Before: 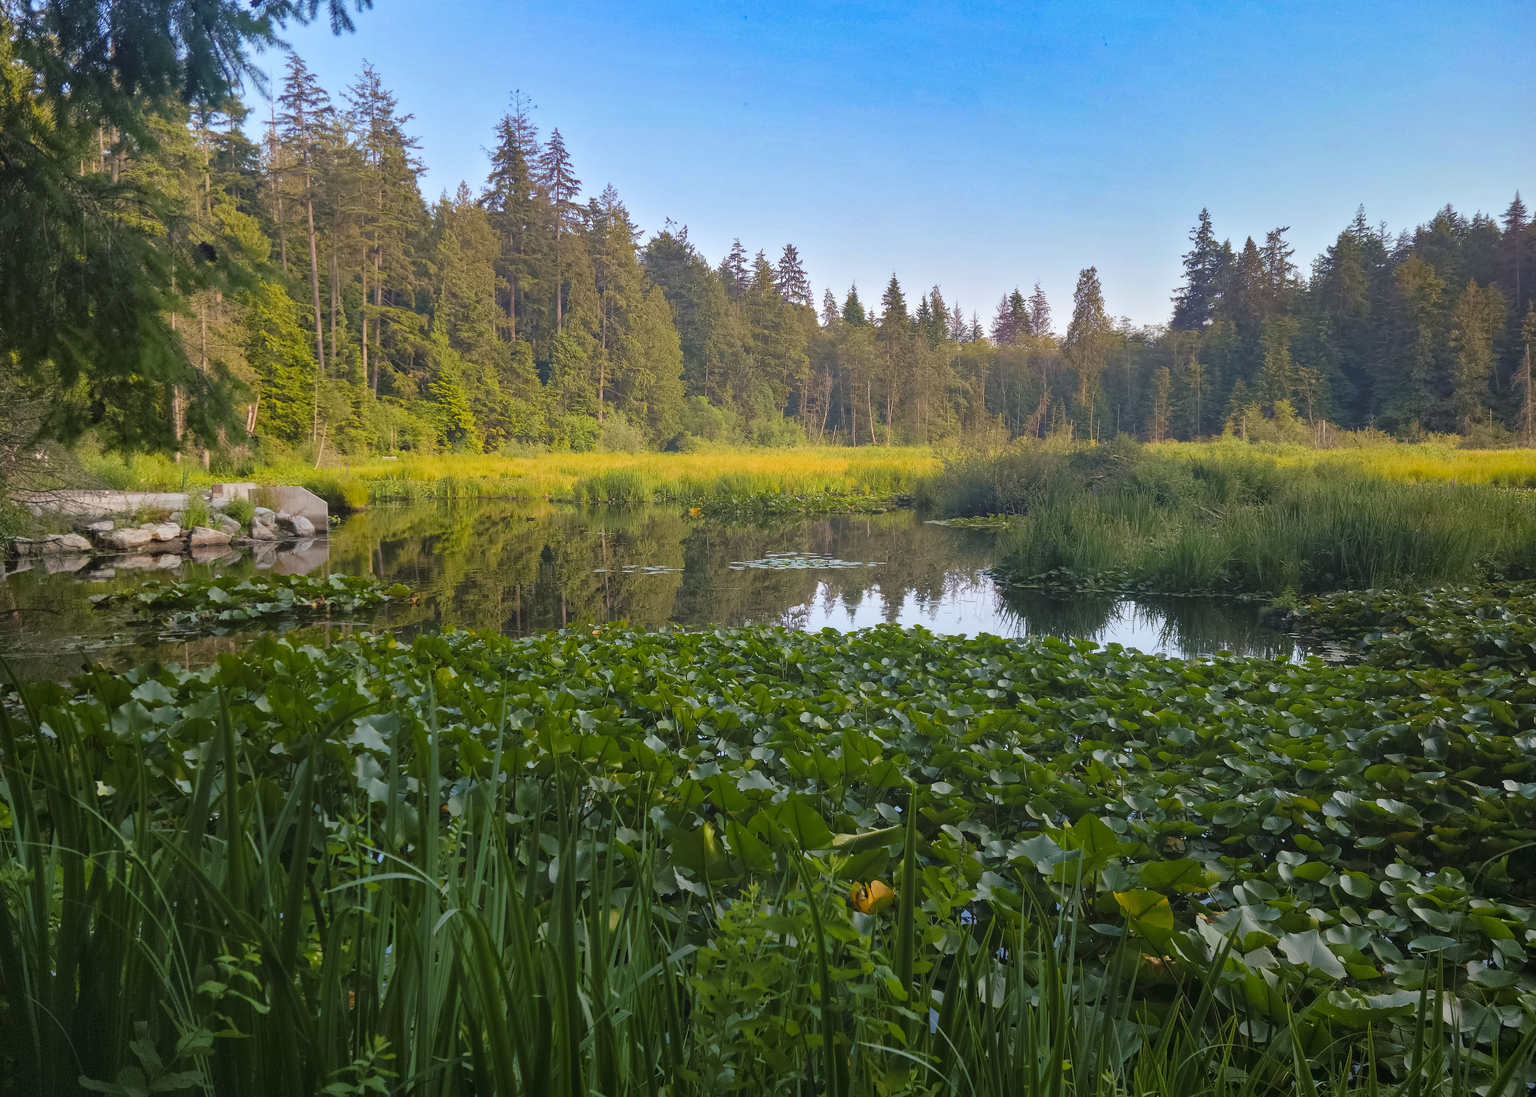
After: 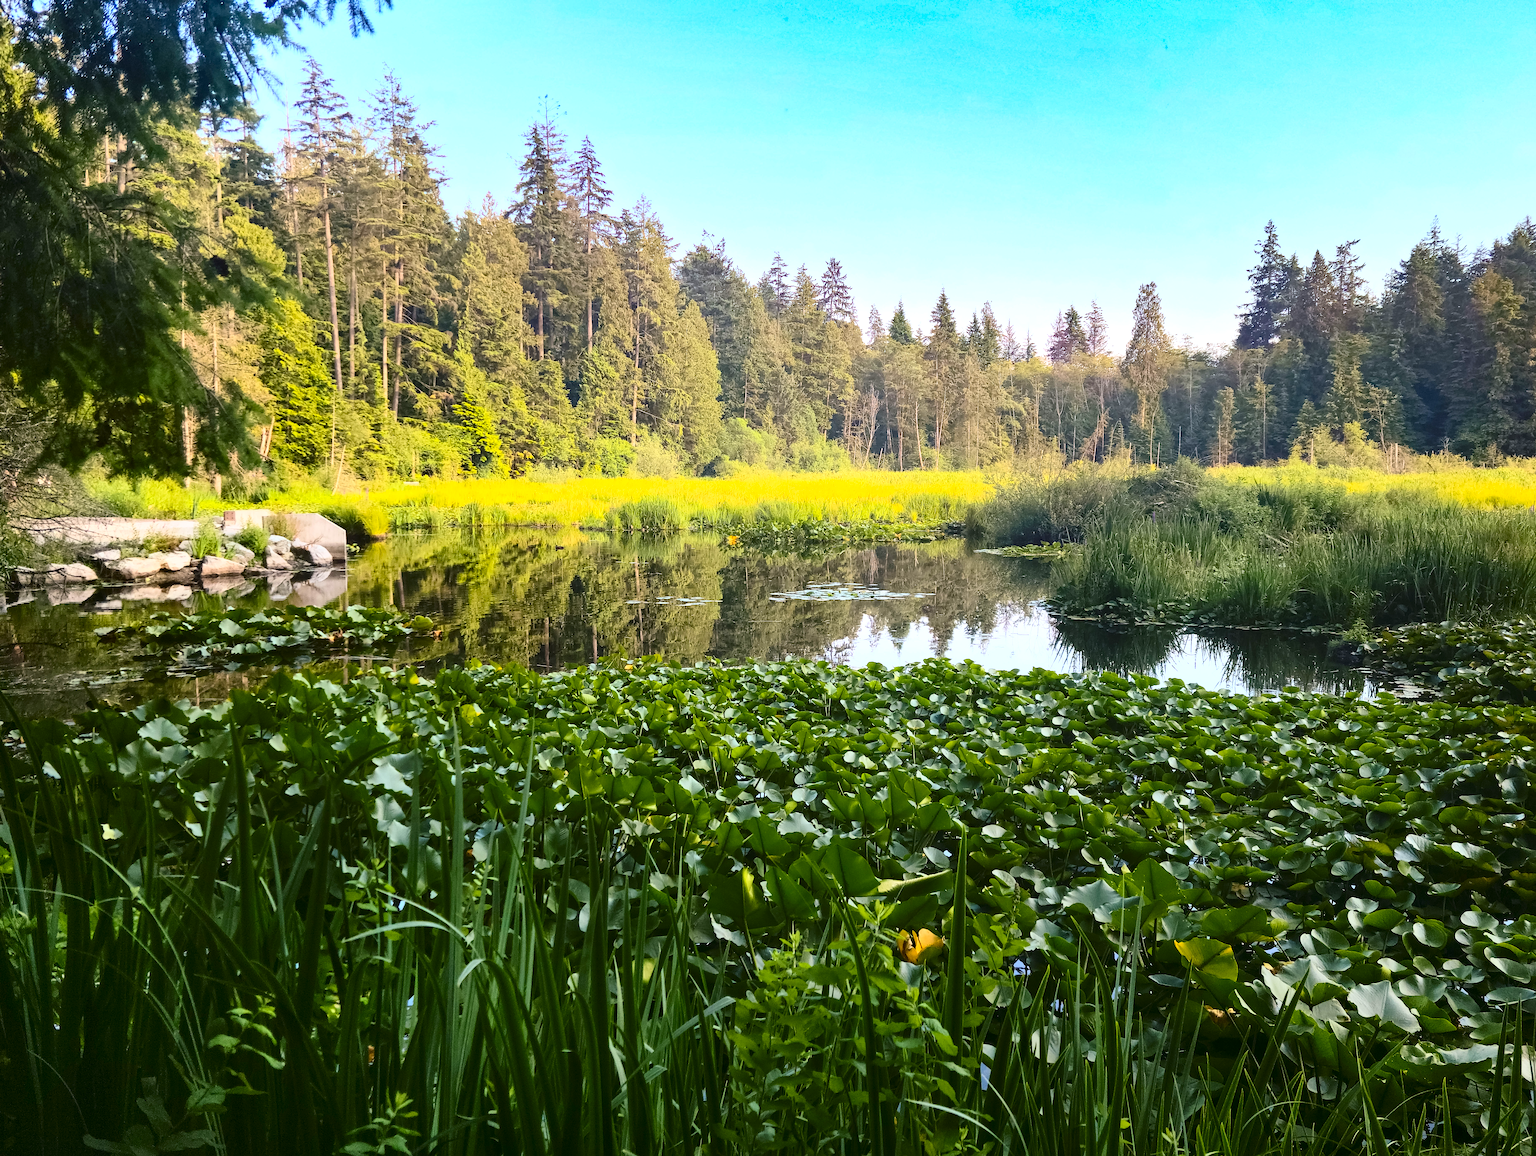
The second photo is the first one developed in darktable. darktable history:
contrast brightness saturation: contrast 0.406, brightness 0.046, saturation 0.257
tone equalizer: on, module defaults
exposure: black level correction 0, exposure 0.594 EV, compensate highlight preservation false
crop and rotate: left 0%, right 5.157%
